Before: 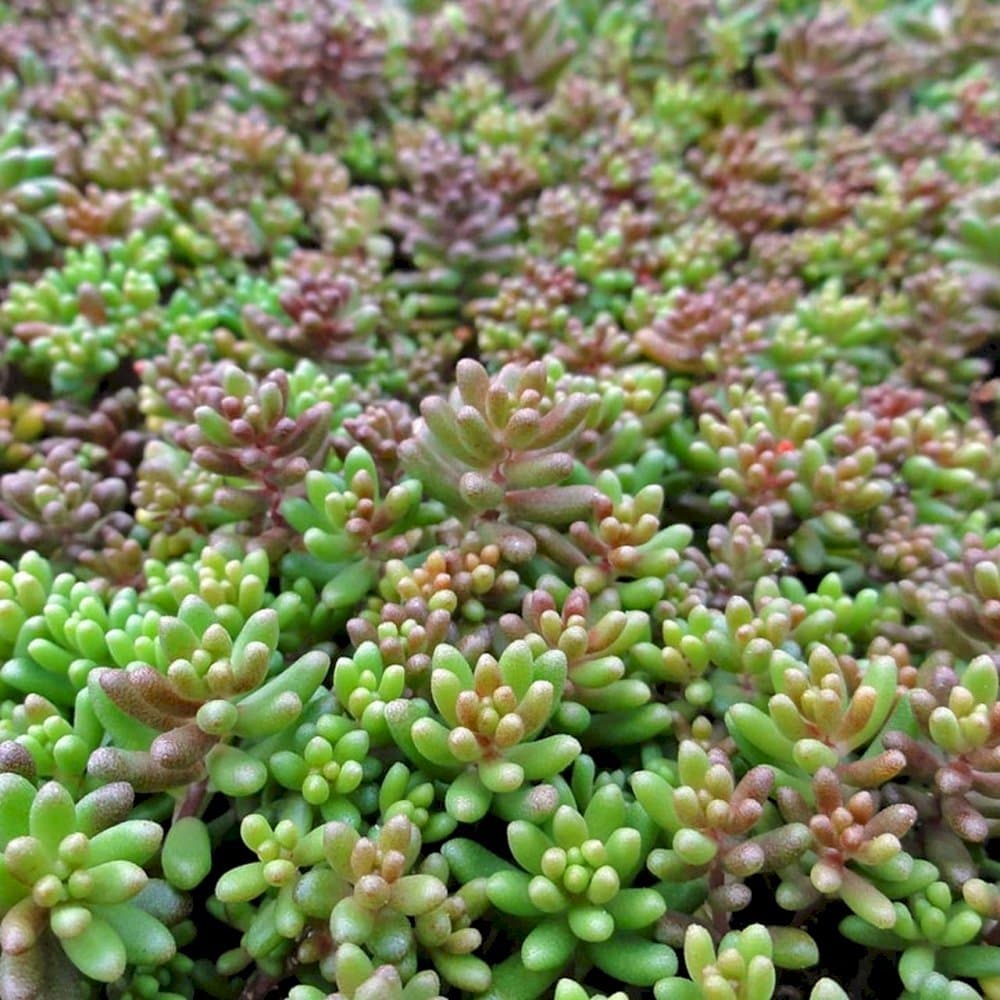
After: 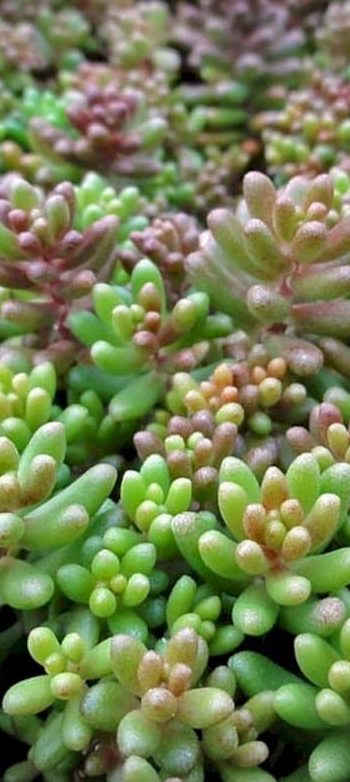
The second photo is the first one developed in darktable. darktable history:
crop and rotate: left 21.357%, top 18.776%, right 43.552%, bottom 2.995%
vignetting: on, module defaults
